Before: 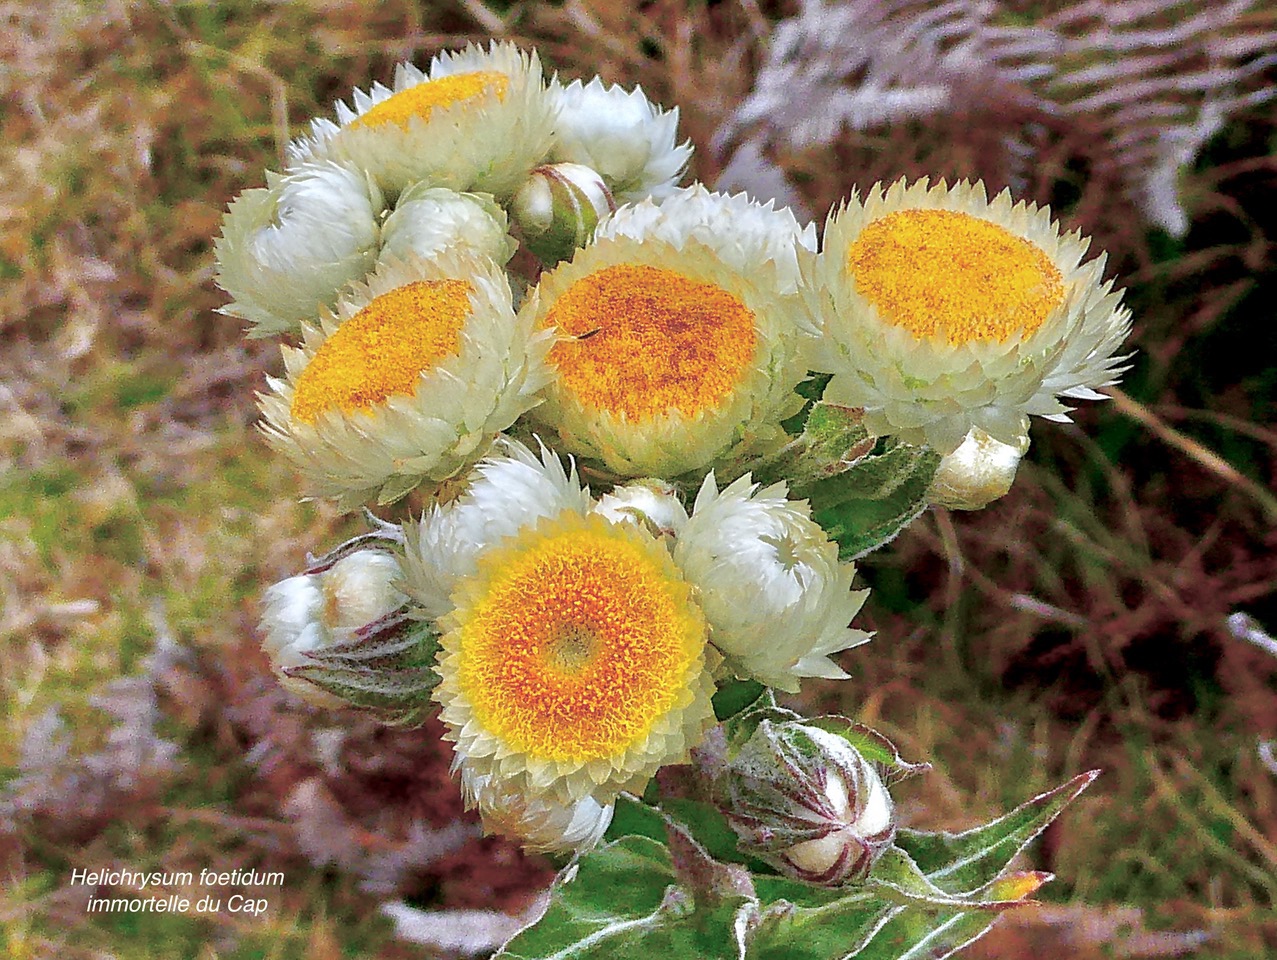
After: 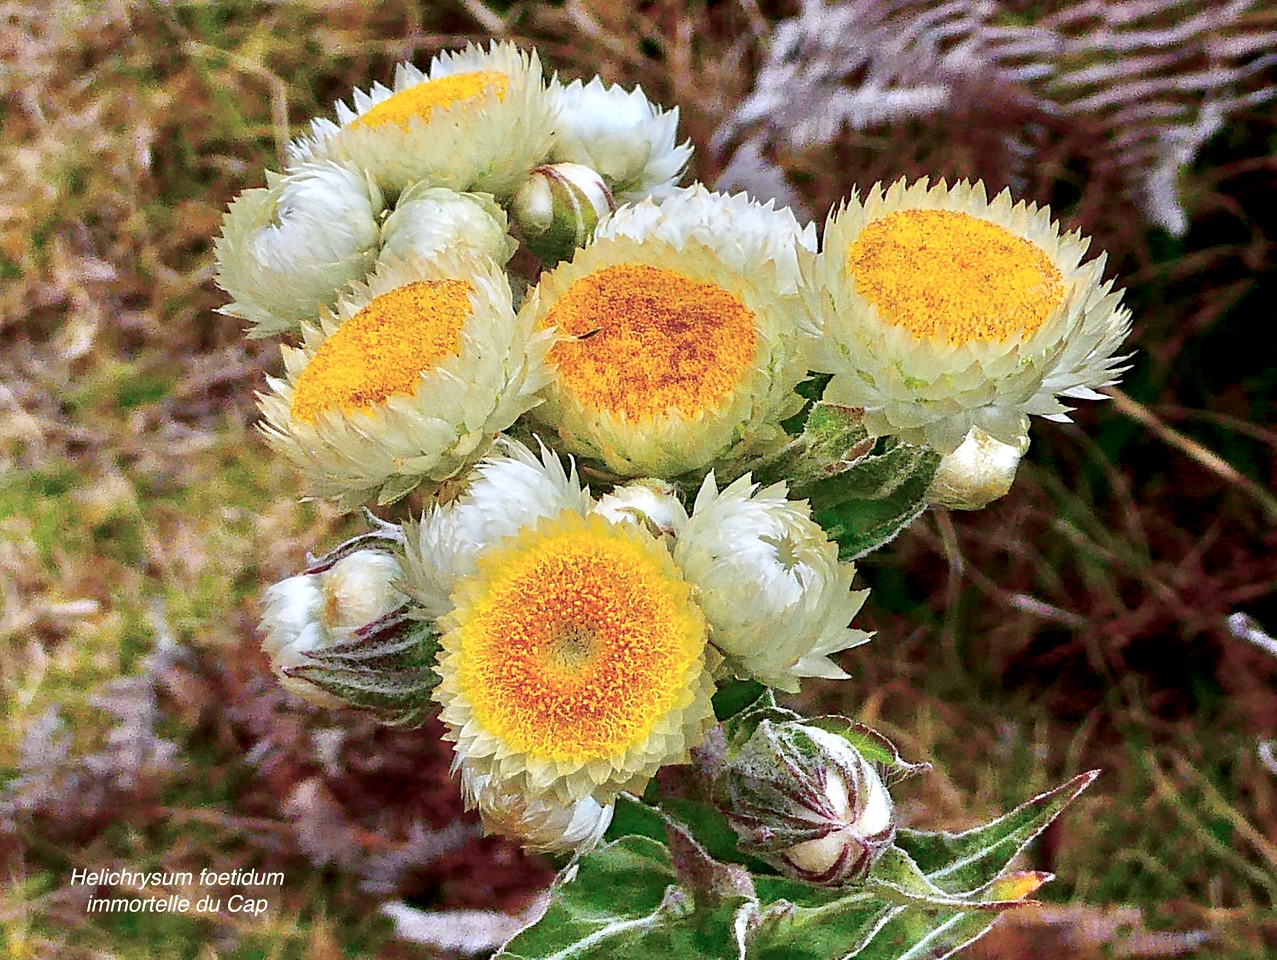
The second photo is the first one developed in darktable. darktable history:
haze removal: compatibility mode true, adaptive false
contrast brightness saturation: contrast 0.218
